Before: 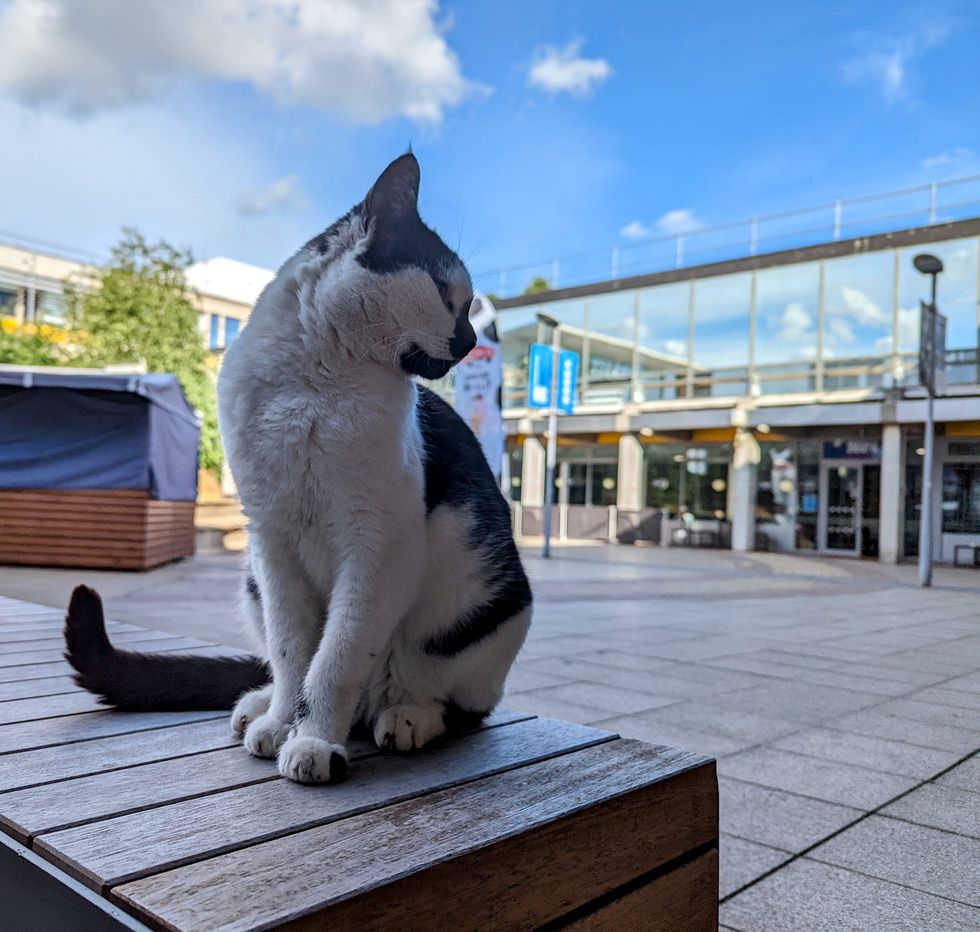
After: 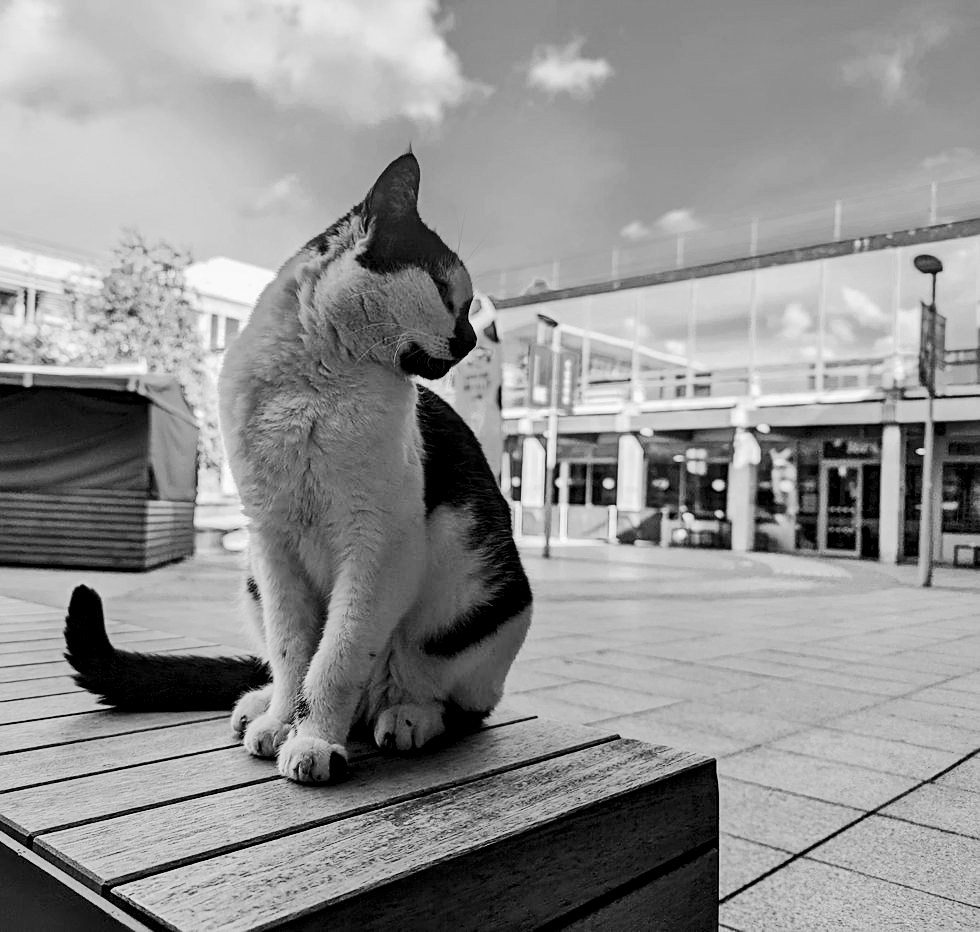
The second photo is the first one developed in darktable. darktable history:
color balance rgb: shadows lift › chroma 1%, shadows lift › hue 113°, highlights gain › chroma 0.2%, highlights gain › hue 333°, perceptual saturation grading › global saturation 20%, perceptual saturation grading › highlights -50%, perceptual saturation grading › shadows 25%, contrast -10%
denoise (profiled): strength 1.2, preserve shadows 0, a [-1, 0, 0], y [[0.5 ×7] ×4, [0 ×7], [0.5 ×7]], compensate highlight preservation false
monochrome: on, module defaults
sharpen: amount 0.2
rgb curve: curves: ch0 [(0, 0) (0.21, 0.15) (0.24, 0.21) (0.5, 0.75) (0.75, 0.96) (0.89, 0.99) (1, 1)]; ch1 [(0, 0.02) (0.21, 0.13) (0.25, 0.2) (0.5, 0.67) (0.75, 0.9) (0.89, 0.97) (1, 1)]; ch2 [(0, 0.02) (0.21, 0.13) (0.25, 0.2) (0.5, 0.67) (0.75, 0.9) (0.89, 0.97) (1, 1)], compensate middle gray true | blend: blend mode normal, opacity 50%; mask: uniform (no mask)
color zones: curves: ch0 [(0, 0.5) (0.125, 0.4) (0.25, 0.5) (0.375, 0.4) (0.5, 0.4) (0.625, 0.35) (0.75, 0.35) (0.875, 0.5)]; ch1 [(0, 0.35) (0.125, 0.45) (0.25, 0.35) (0.375, 0.35) (0.5, 0.35) (0.625, 0.35) (0.75, 0.45) (0.875, 0.35)]; ch2 [(0, 0.6) (0.125, 0.5) (0.25, 0.5) (0.375, 0.6) (0.5, 0.6) (0.625, 0.5) (0.75, 0.5) (0.875, 0.5)]
contrast equalizer: octaves 7, y [[0.6 ×6], [0.55 ×6], [0 ×6], [0 ×6], [0 ×6]], mix 0.3
